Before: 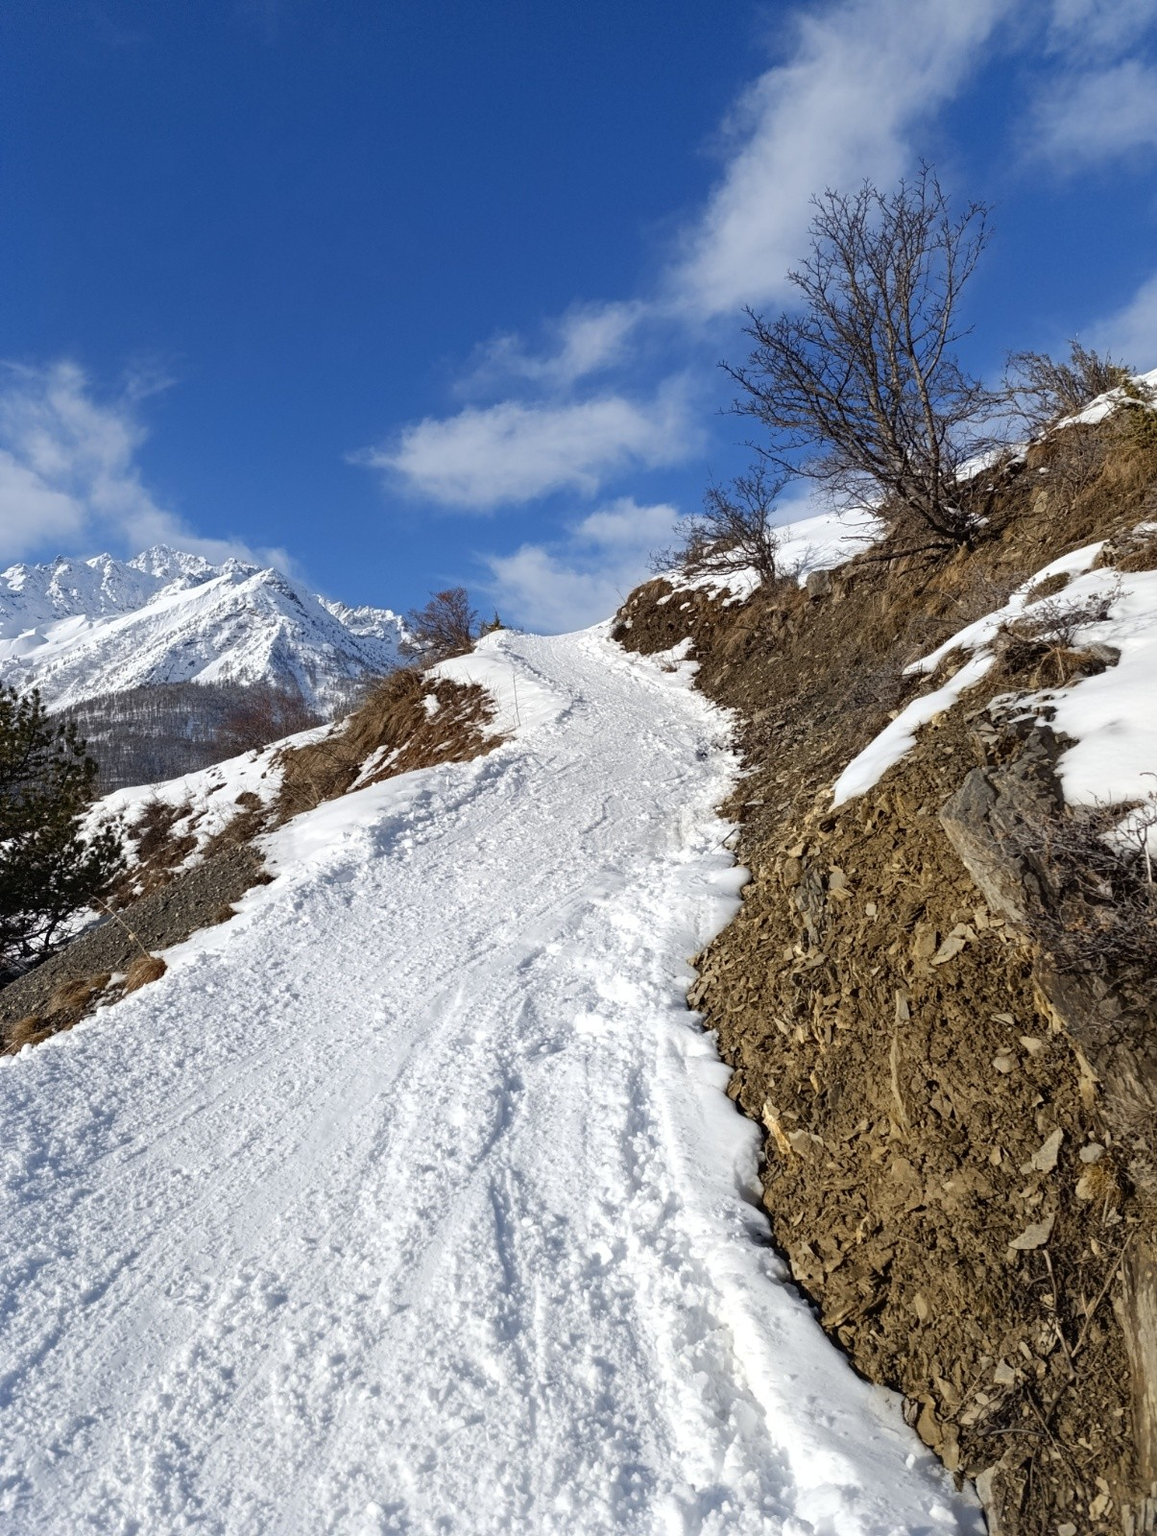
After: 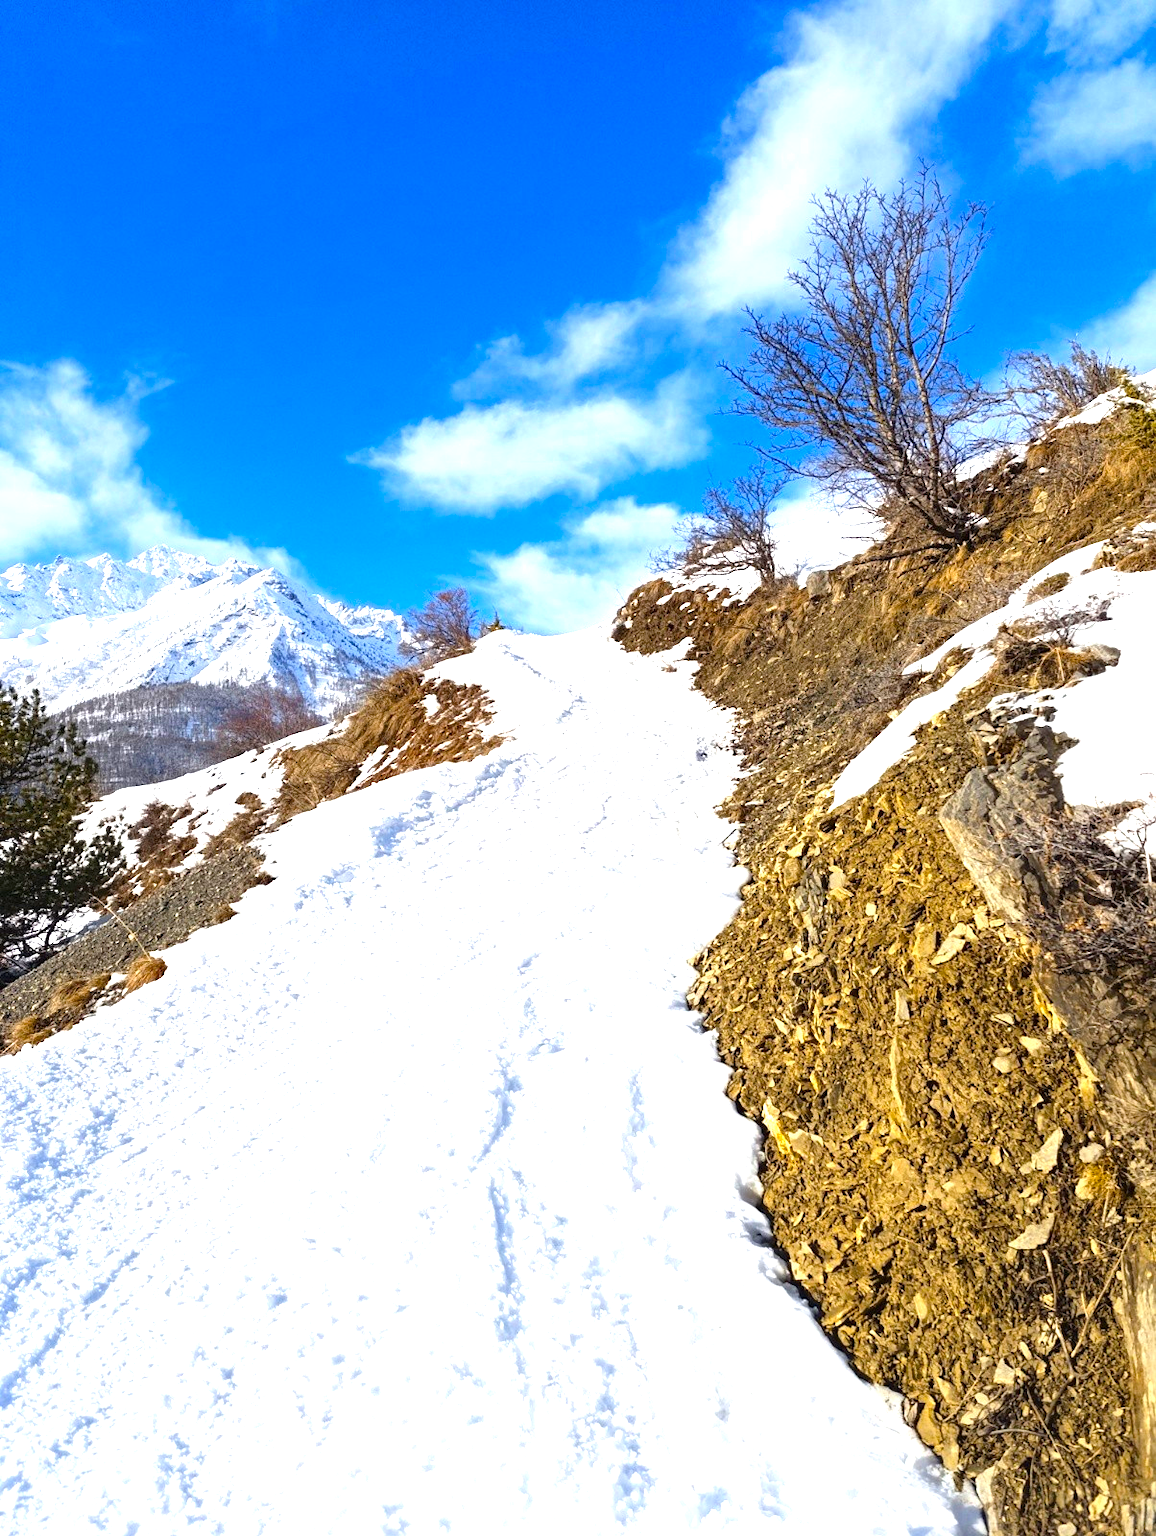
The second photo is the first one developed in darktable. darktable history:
color balance rgb: linear chroma grading › global chroma 15%, perceptual saturation grading › global saturation 30%
exposure: black level correction 0, exposure 1.388 EV, compensate exposure bias true, compensate highlight preservation false
